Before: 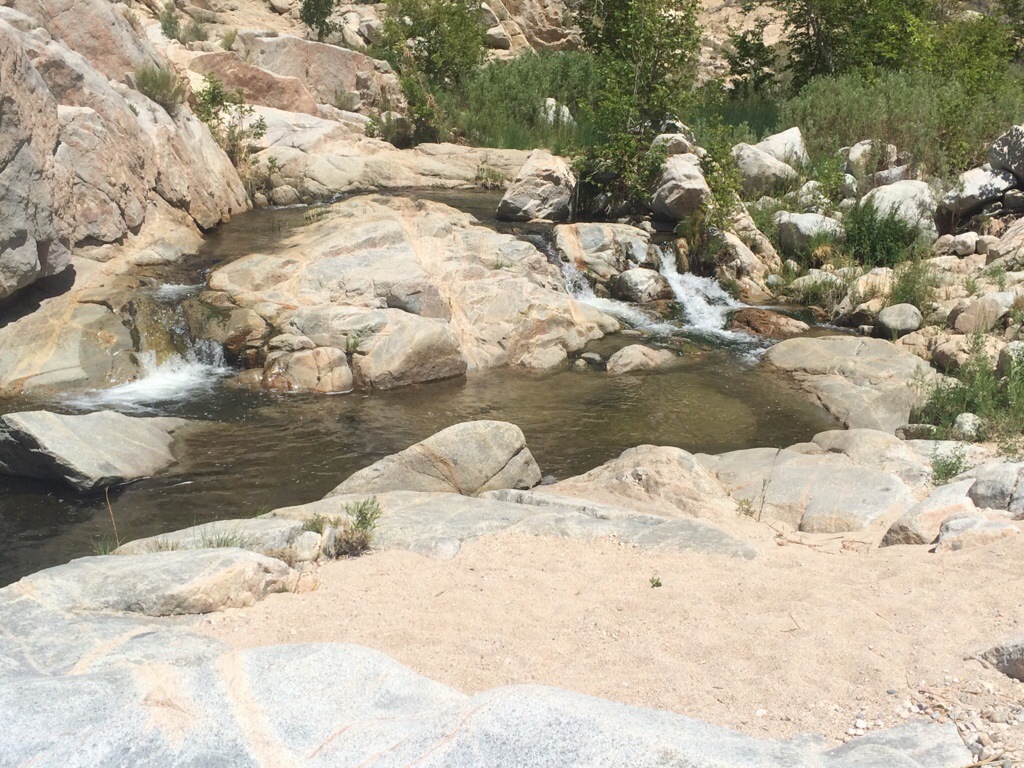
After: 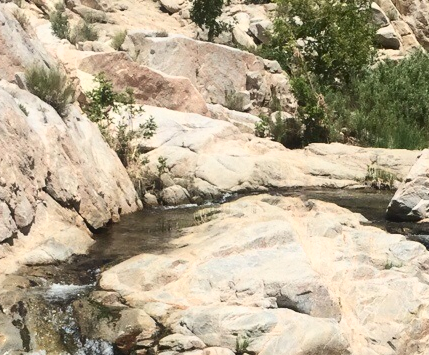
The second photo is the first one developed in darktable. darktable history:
crop and rotate: left 10.817%, top 0.062%, right 47.194%, bottom 53.626%
contrast brightness saturation: contrast 0.28
